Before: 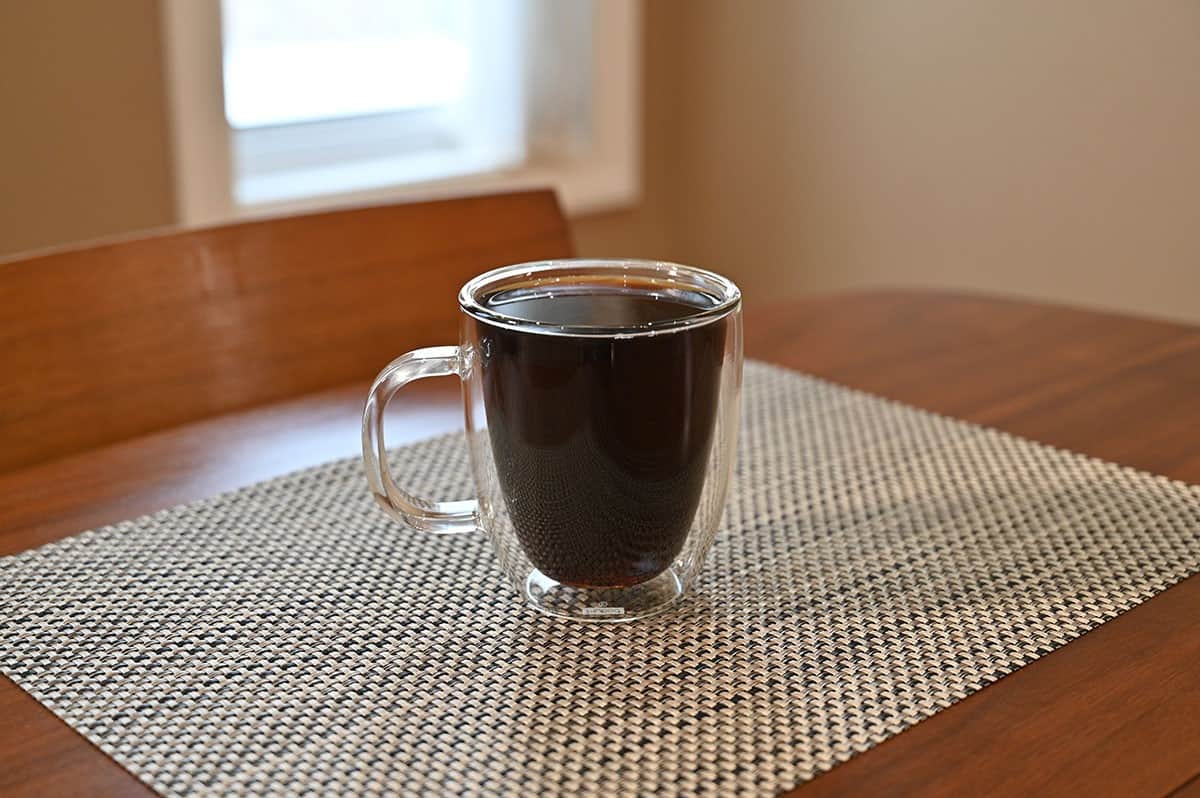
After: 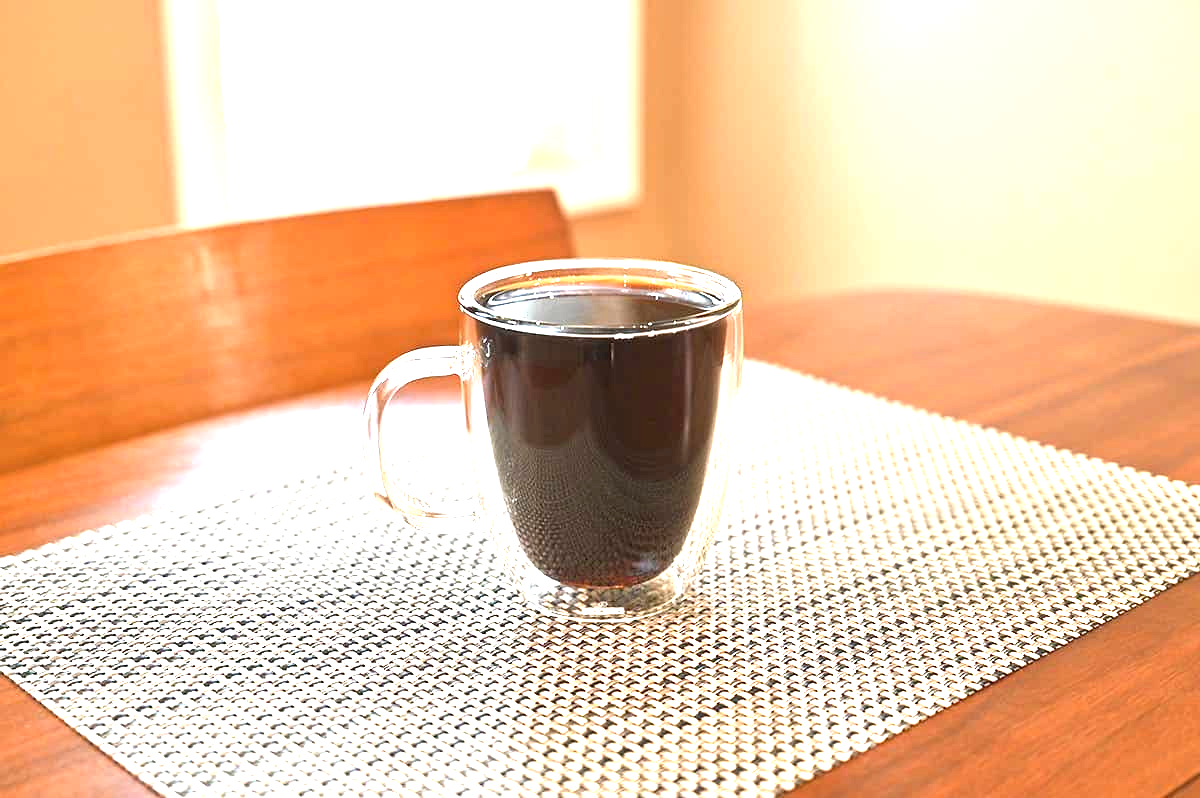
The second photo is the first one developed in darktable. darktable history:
exposure: black level correction 0, exposure 2.149 EV, compensate highlight preservation false
